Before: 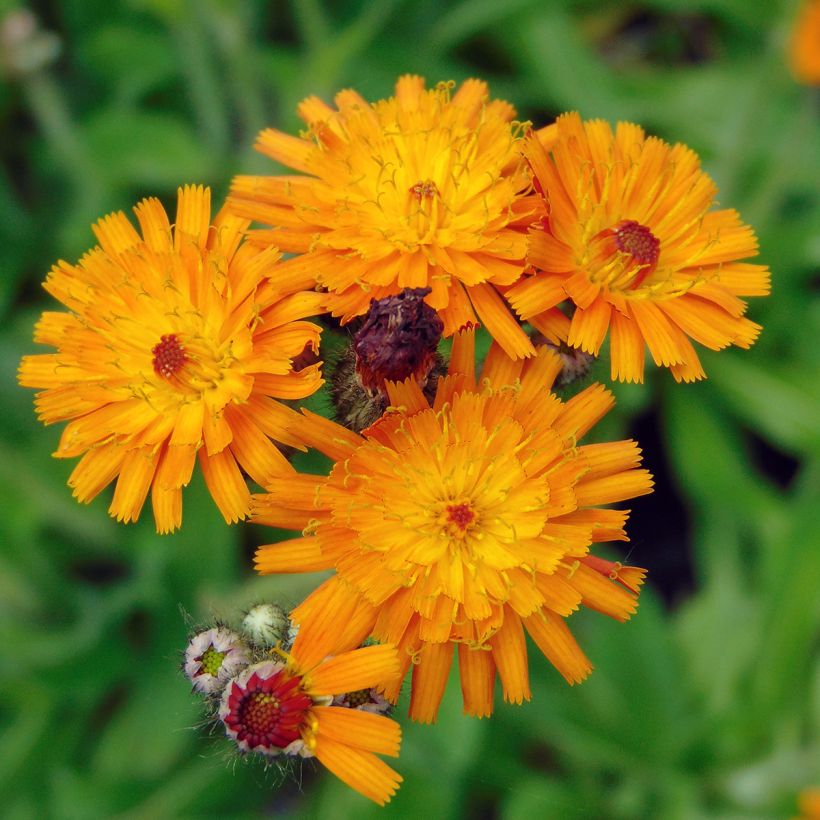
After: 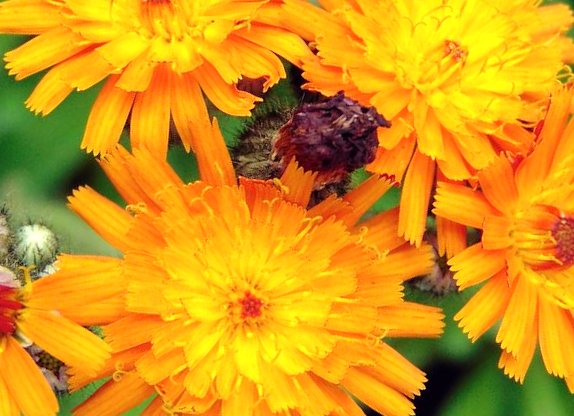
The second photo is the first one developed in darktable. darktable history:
crop and rotate: angle -45.2°, top 16.345%, right 0.874%, bottom 11.747%
tone equalizer: -8 EV -0.767 EV, -7 EV -0.72 EV, -6 EV -0.595 EV, -5 EV -0.372 EV, -3 EV 0.402 EV, -2 EV 0.6 EV, -1 EV 0.698 EV, +0 EV 0.767 EV
levels: mode automatic, levels [0.062, 0.494, 0.925]
